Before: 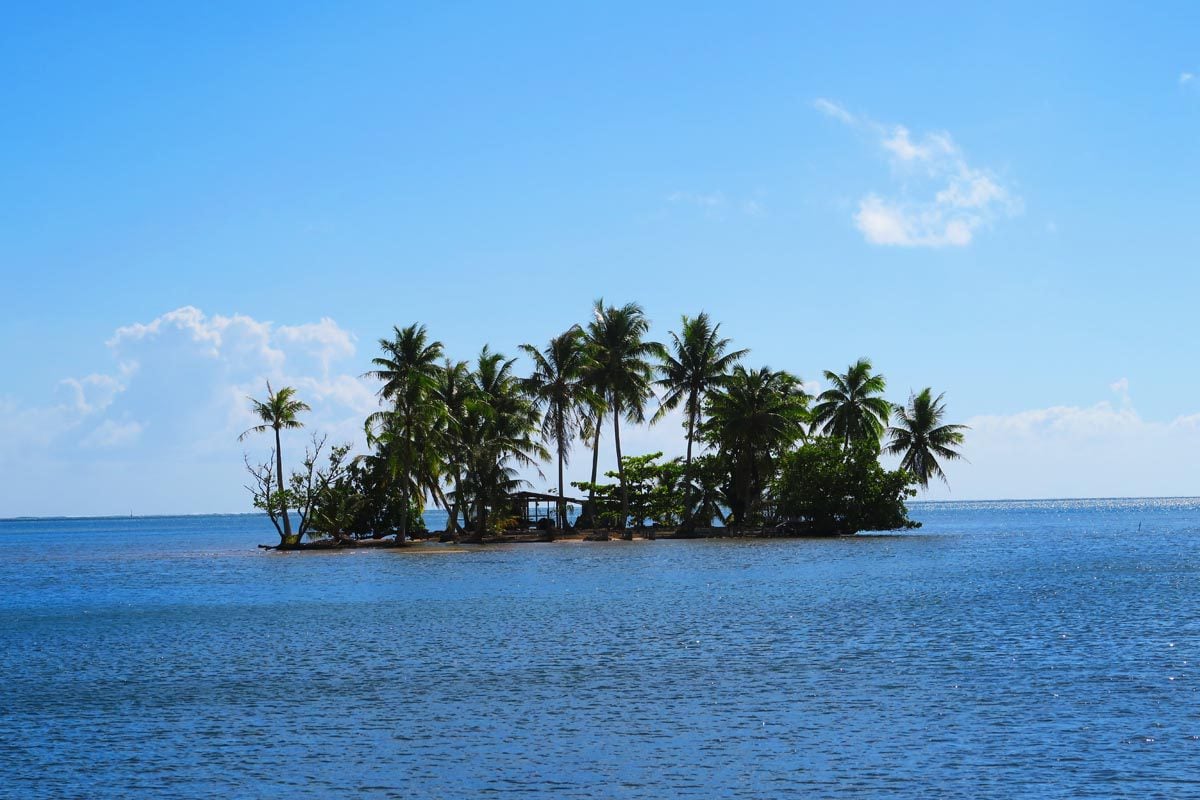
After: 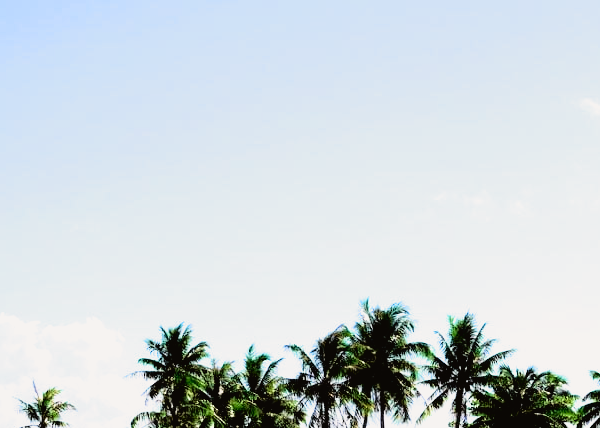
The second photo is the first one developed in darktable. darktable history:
crop: left 19.556%, right 30.401%, bottom 46.458%
tone curve: curves: ch0 [(0, 0.019) (0.066, 0.043) (0.189, 0.182) (0.368, 0.407) (0.501, 0.564) (0.677, 0.729) (0.851, 0.861) (0.997, 0.959)]; ch1 [(0, 0) (0.187, 0.121) (0.388, 0.346) (0.437, 0.409) (0.474, 0.472) (0.499, 0.501) (0.514, 0.515) (0.542, 0.557) (0.645, 0.686) (0.812, 0.856) (1, 1)]; ch2 [(0, 0) (0.246, 0.214) (0.421, 0.427) (0.459, 0.484) (0.5, 0.504) (0.518, 0.523) (0.529, 0.548) (0.56, 0.576) (0.607, 0.63) (0.744, 0.734) (0.867, 0.821) (0.993, 0.889)], color space Lab, independent channels, preserve colors none
velvia: on, module defaults
filmic rgb: black relative exposure -3.72 EV, white relative exposure 2.77 EV, dynamic range scaling -5.32%, hardness 3.03
exposure: black level correction 0.001, exposure 1 EV, compensate highlight preservation false
